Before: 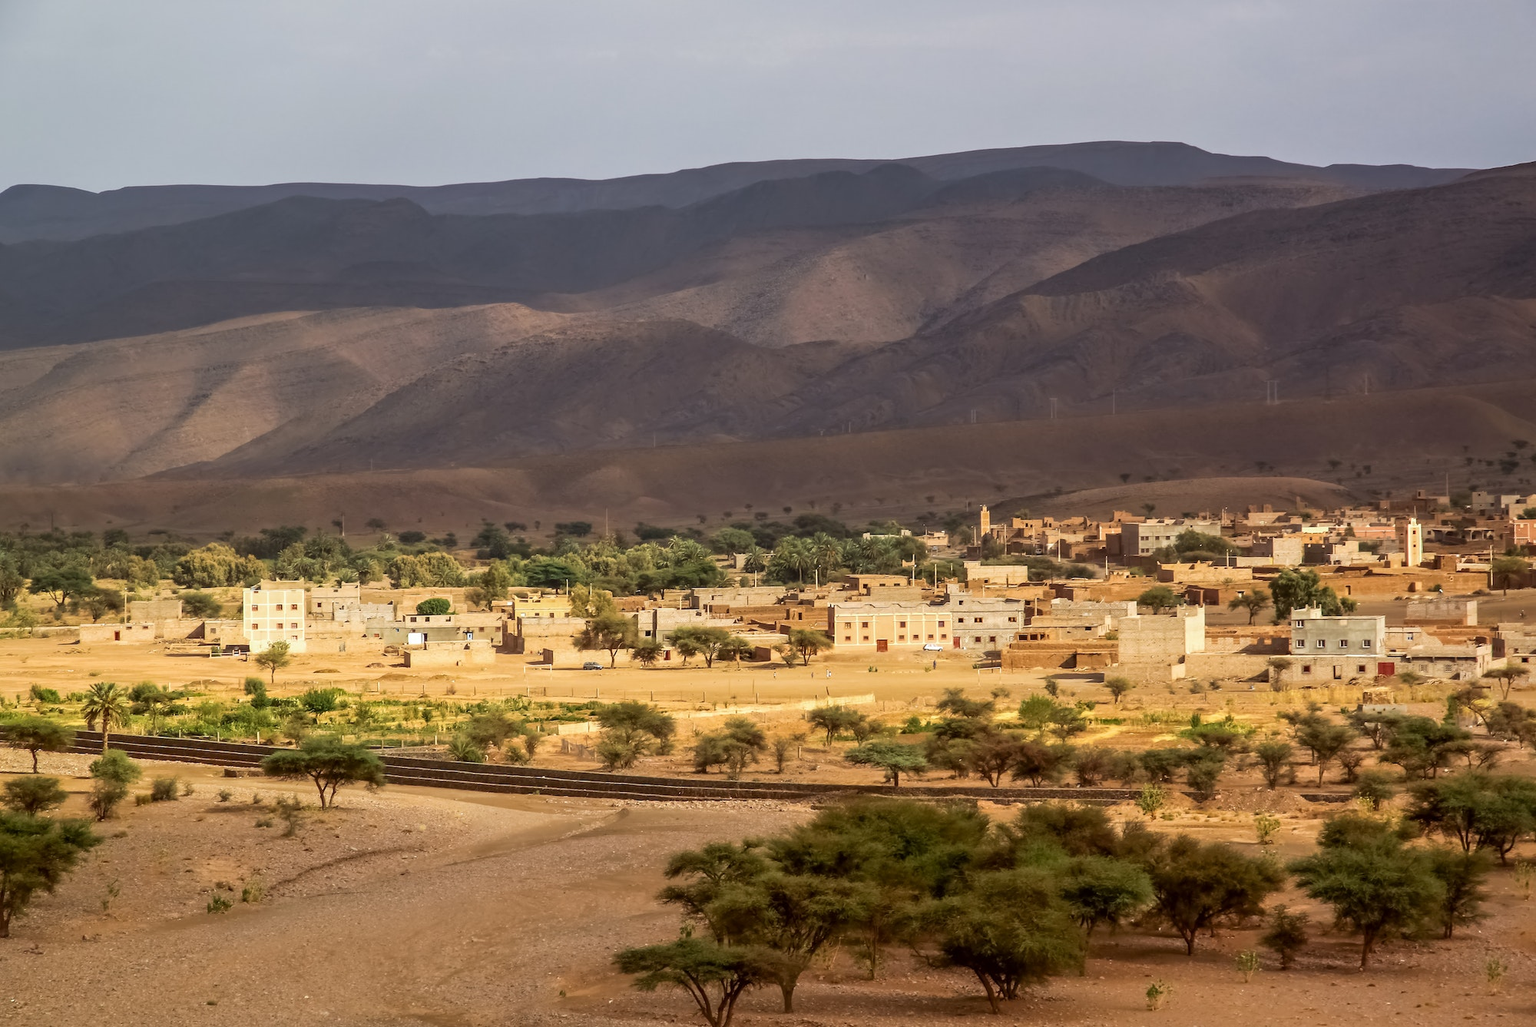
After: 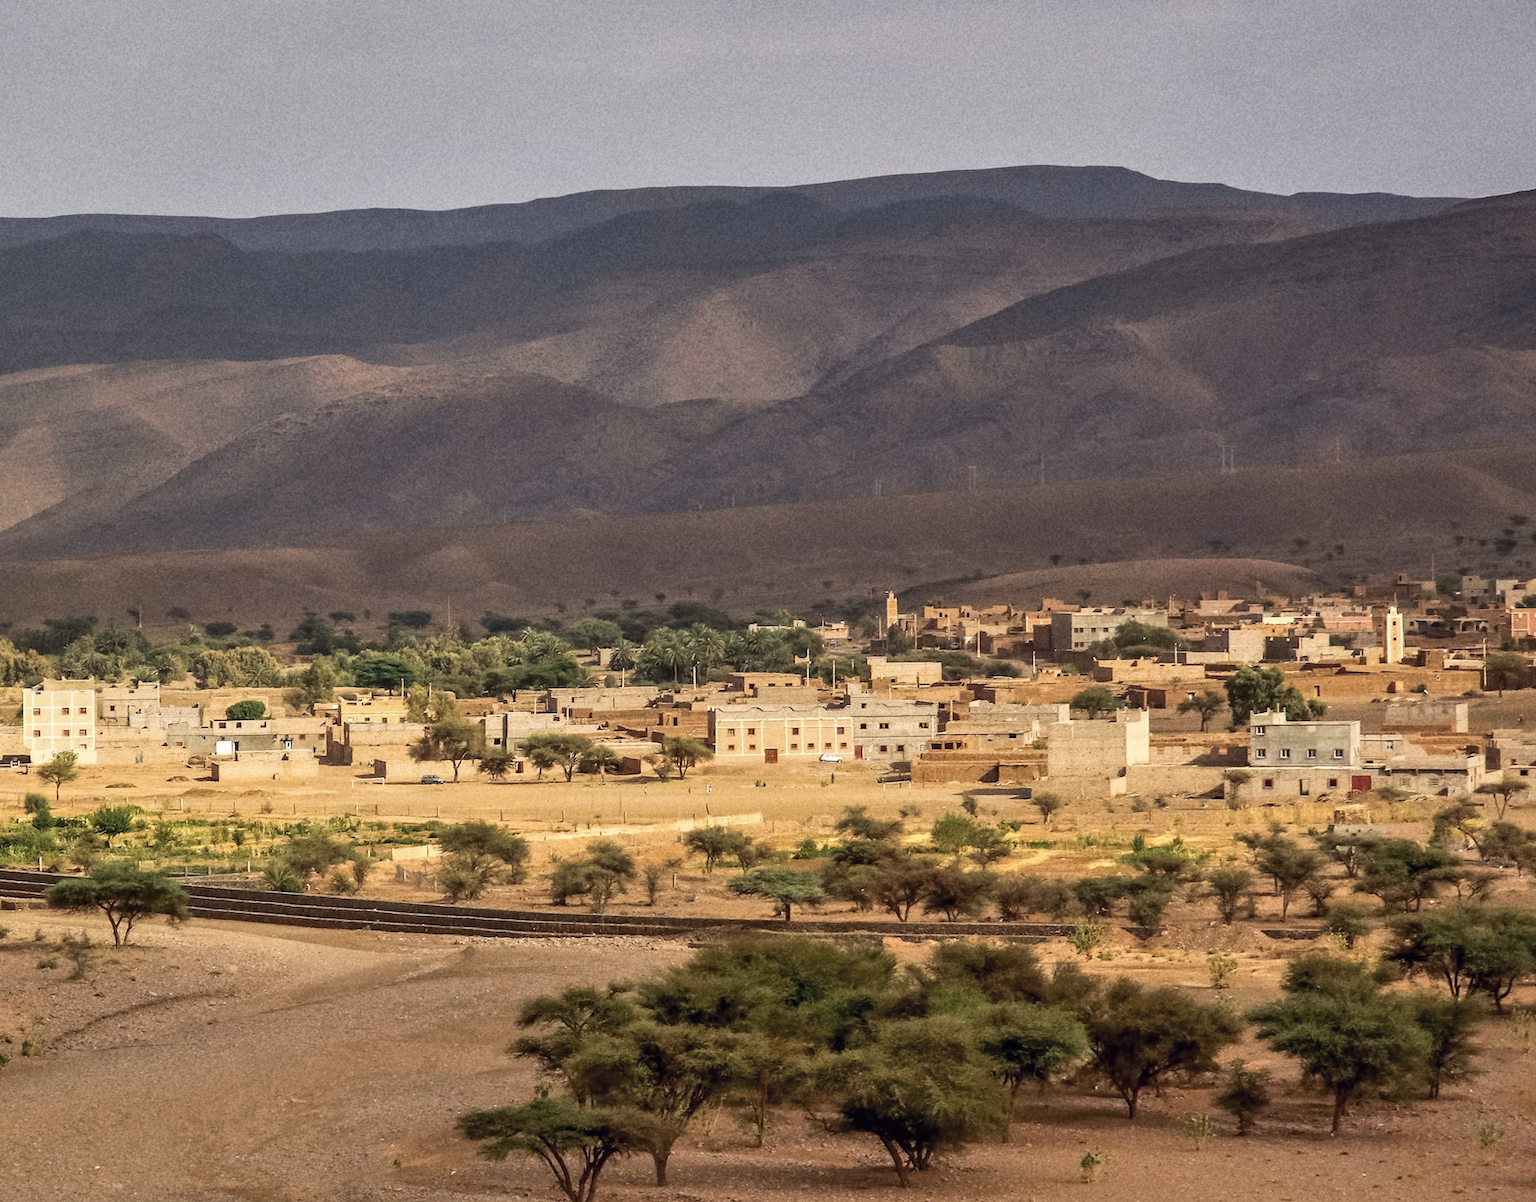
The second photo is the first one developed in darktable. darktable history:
color correction: highlights a* 2.75, highlights b* 5, shadows a* -2.04, shadows b* -4.84, saturation 0.8
crop and rotate: left 14.584%
grain: coarseness 22.88 ISO
shadows and highlights: shadows 60, highlights -60.23, soften with gaussian
